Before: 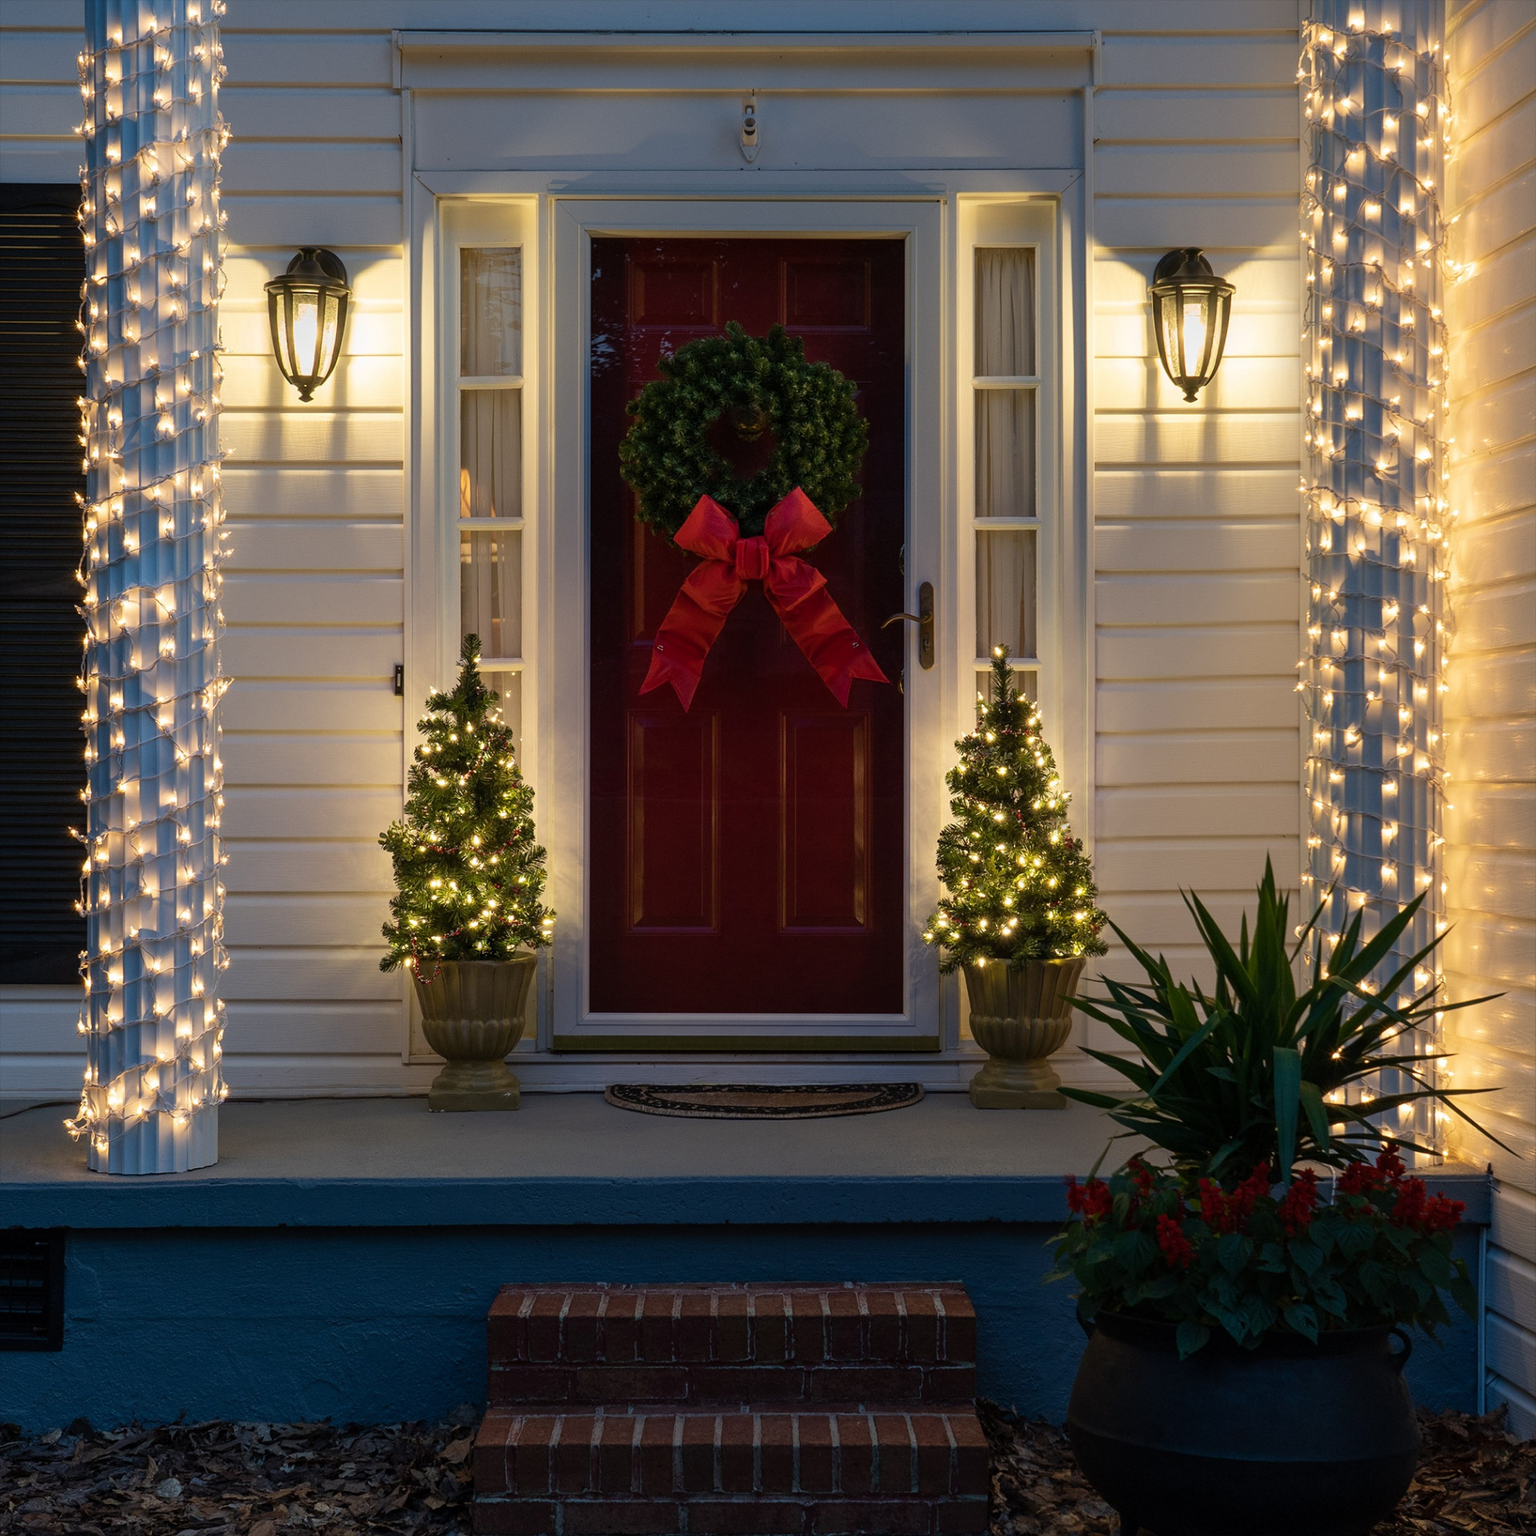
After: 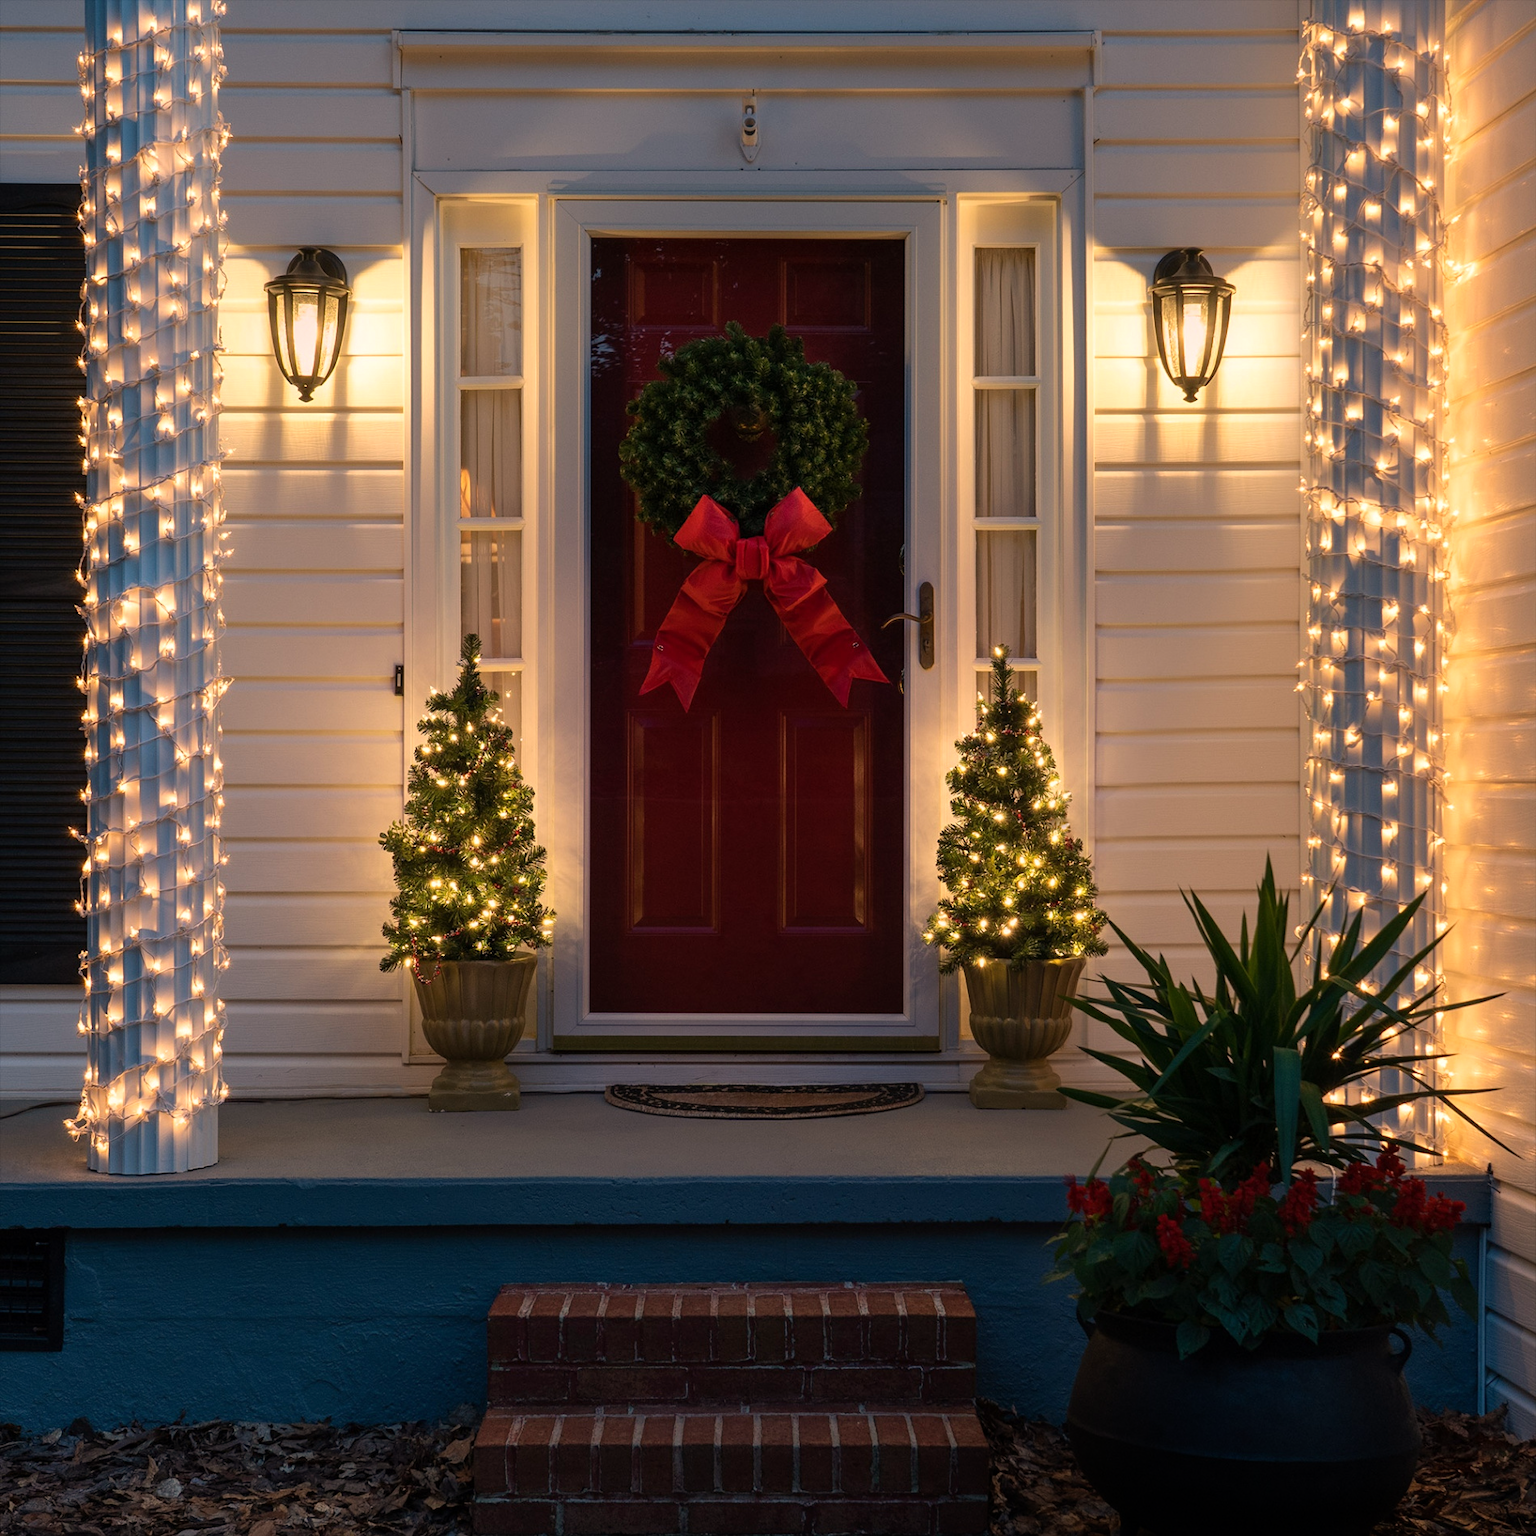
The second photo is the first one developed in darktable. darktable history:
white balance: red 1.127, blue 0.943
tone equalizer: -8 EV -1.84 EV, -7 EV -1.16 EV, -6 EV -1.62 EV, smoothing diameter 25%, edges refinement/feathering 10, preserve details guided filter
